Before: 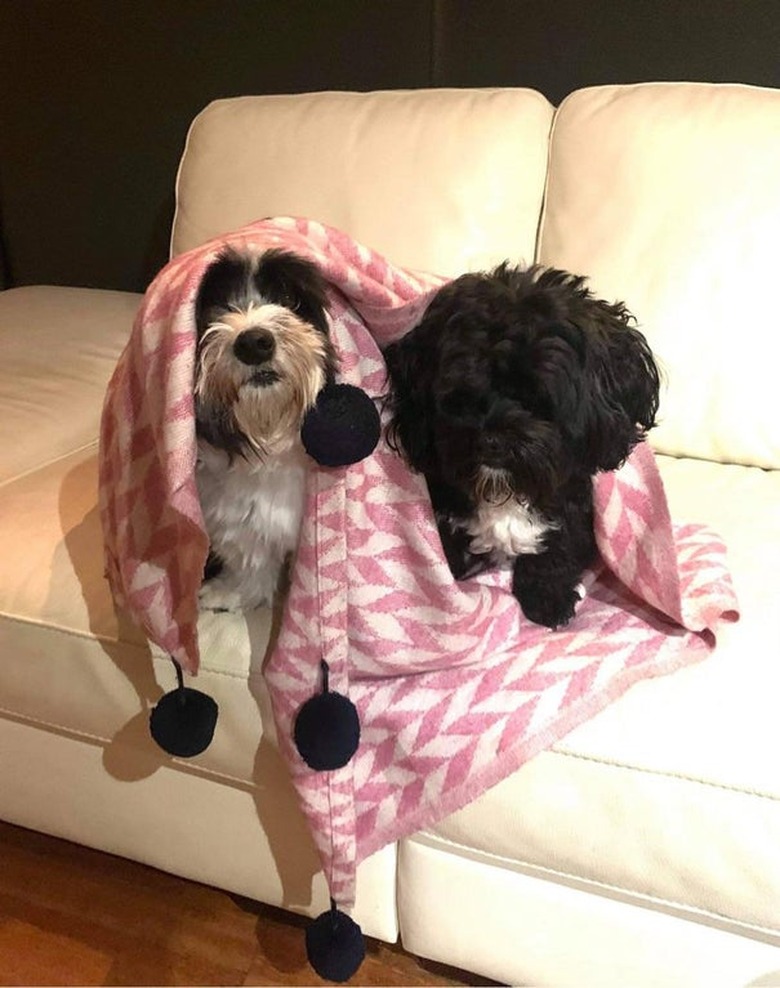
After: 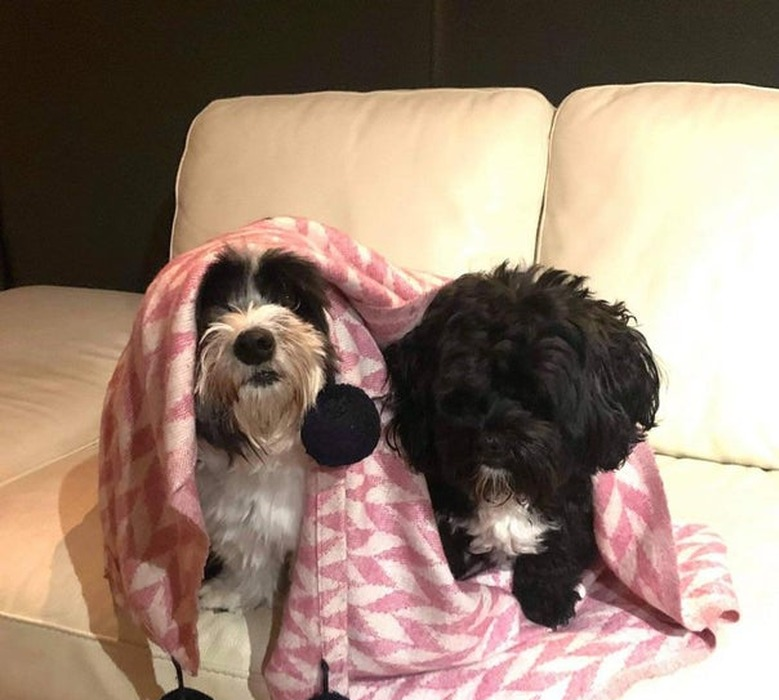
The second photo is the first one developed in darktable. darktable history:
crop: right 0.001%, bottom 29.062%
